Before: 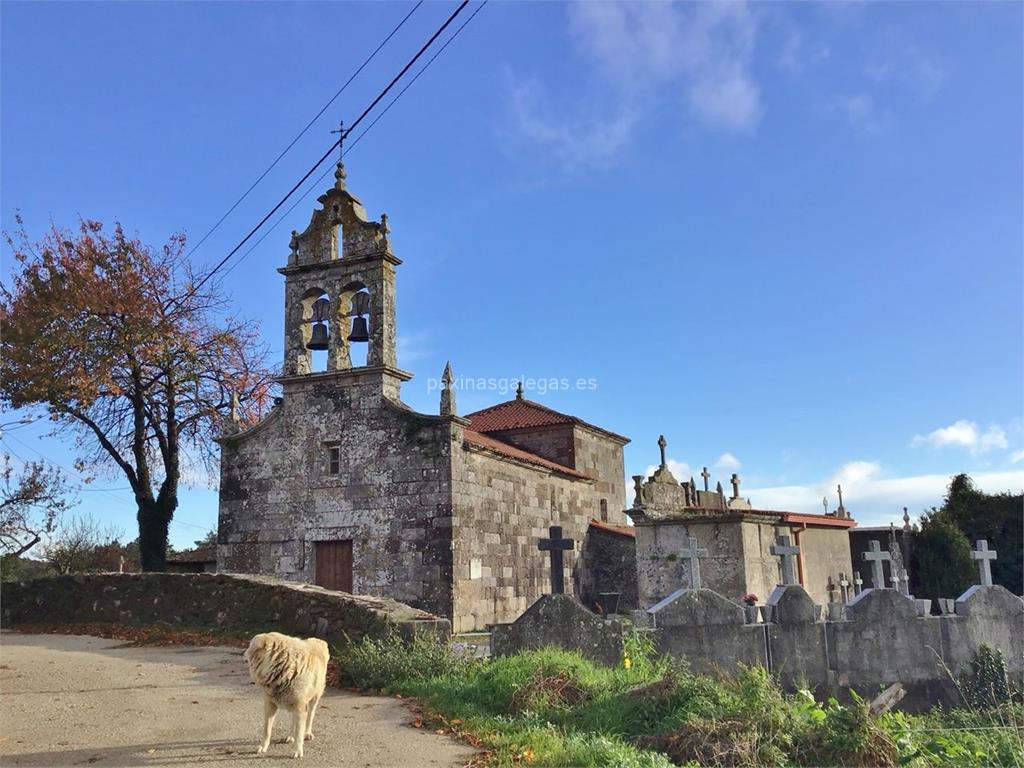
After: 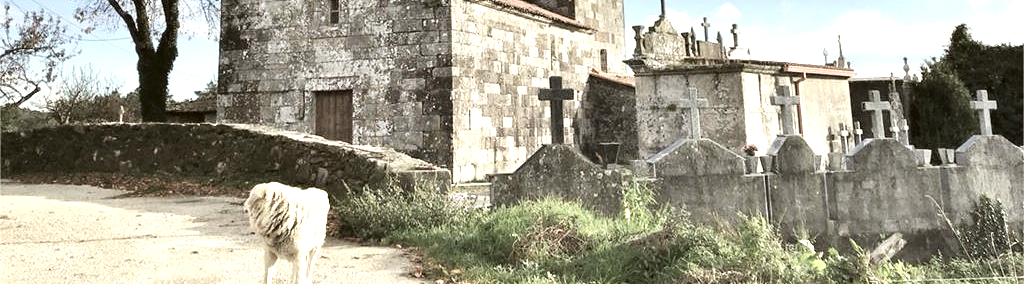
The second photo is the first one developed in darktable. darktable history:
crop and rotate: top 58.611%, bottom 4.39%
color zones: curves: ch0 [(0, 0.6) (0.129, 0.585) (0.193, 0.596) (0.429, 0.5) (0.571, 0.5) (0.714, 0.5) (0.857, 0.5) (1, 0.6)]; ch1 [(0, 0.453) (0.112, 0.245) (0.213, 0.252) (0.429, 0.233) (0.571, 0.231) (0.683, 0.242) (0.857, 0.296) (1, 0.453)], process mode strong
tone equalizer: -8 EV -0.77 EV, -7 EV -0.674 EV, -6 EV -0.572 EV, -5 EV -0.367 EV, -3 EV 0.372 EV, -2 EV 0.6 EV, -1 EV 0.679 EV, +0 EV 0.733 EV
color correction: highlights a* -1.25, highlights b* 10.24, shadows a* 0.259, shadows b* 19.28
